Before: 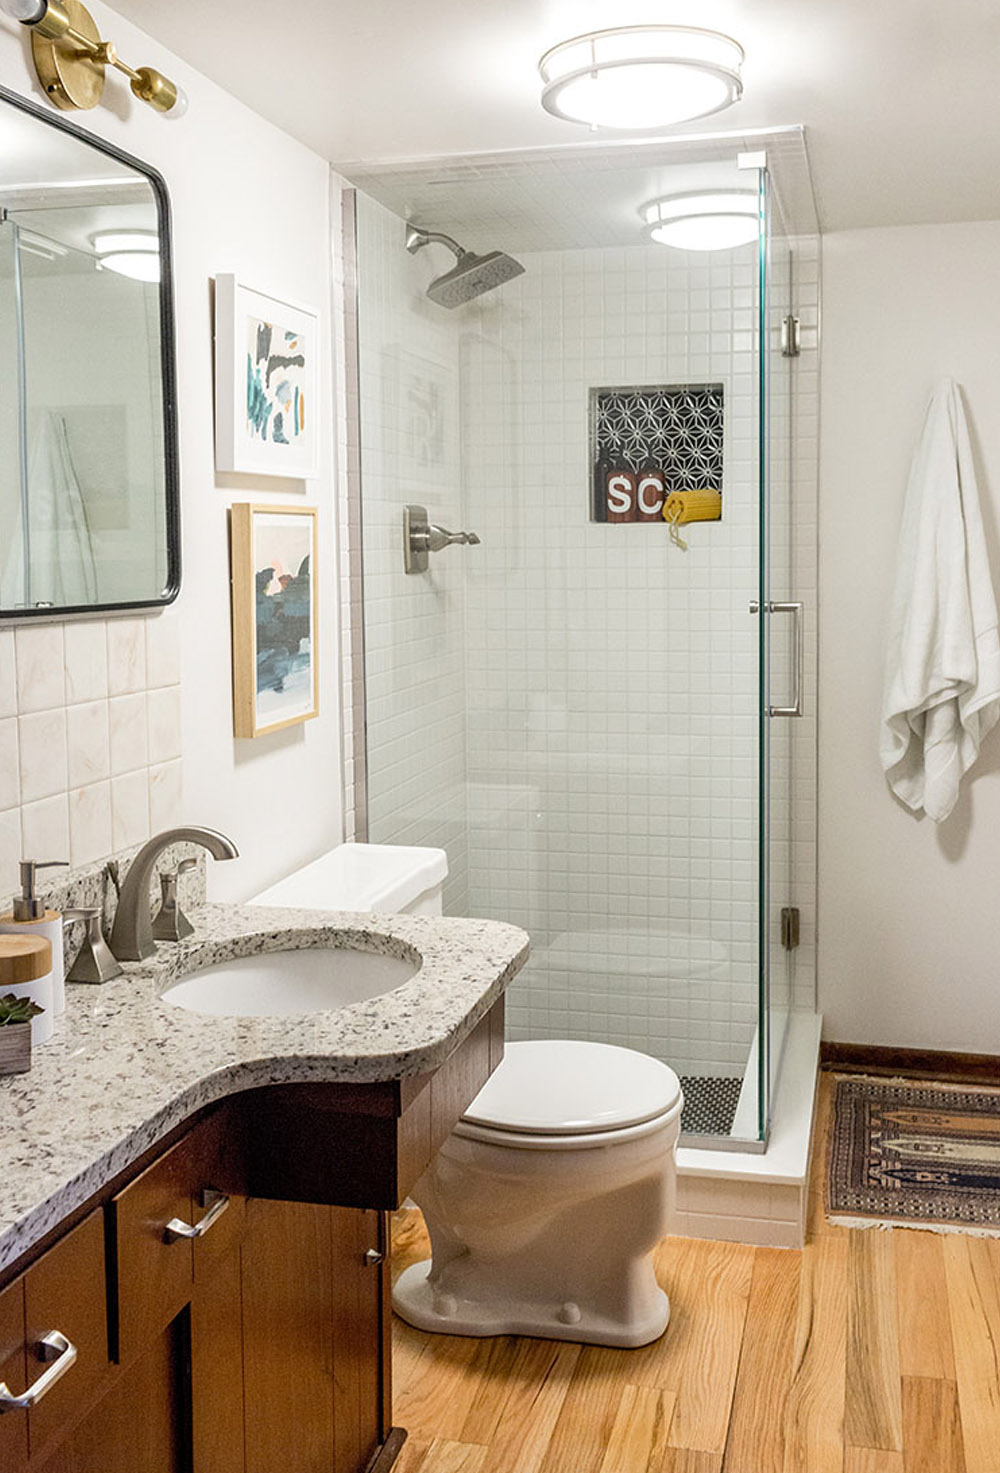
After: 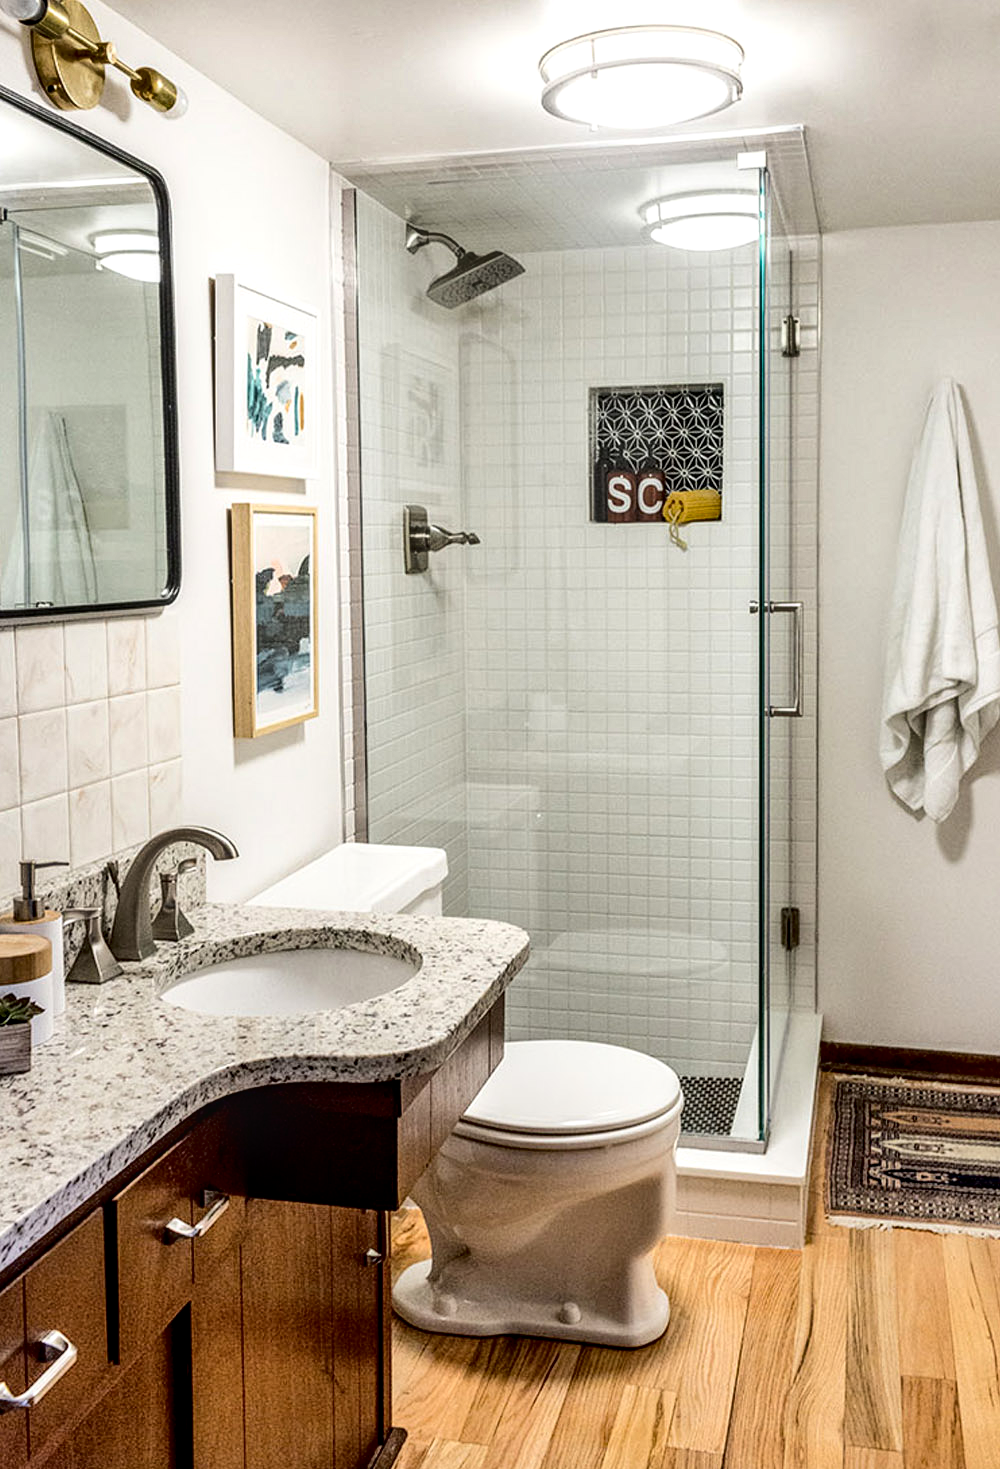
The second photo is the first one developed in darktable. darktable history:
crop: top 0.062%, bottom 0.197%
tone curve: curves: ch0 [(0, 0) (0.003, 0) (0.011, 0.001) (0.025, 0.003) (0.044, 0.005) (0.069, 0.013) (0.1, 0.024) (0.136, 0.04) (0.177, 0.087) (0.224, 0.148) (0.277, 0.238) (0.335, 0.335) (0.399, 0.43) (0.468, 0.524) (0.543, 0.621) (0.623, 0.712) (0.709, 0.788) (0.801, 0.867) (0.898, 0.947) (1, 1)], color space Lab, independent channels
shadows and highlights: soften with gaussian
local contrast: detail 130%
